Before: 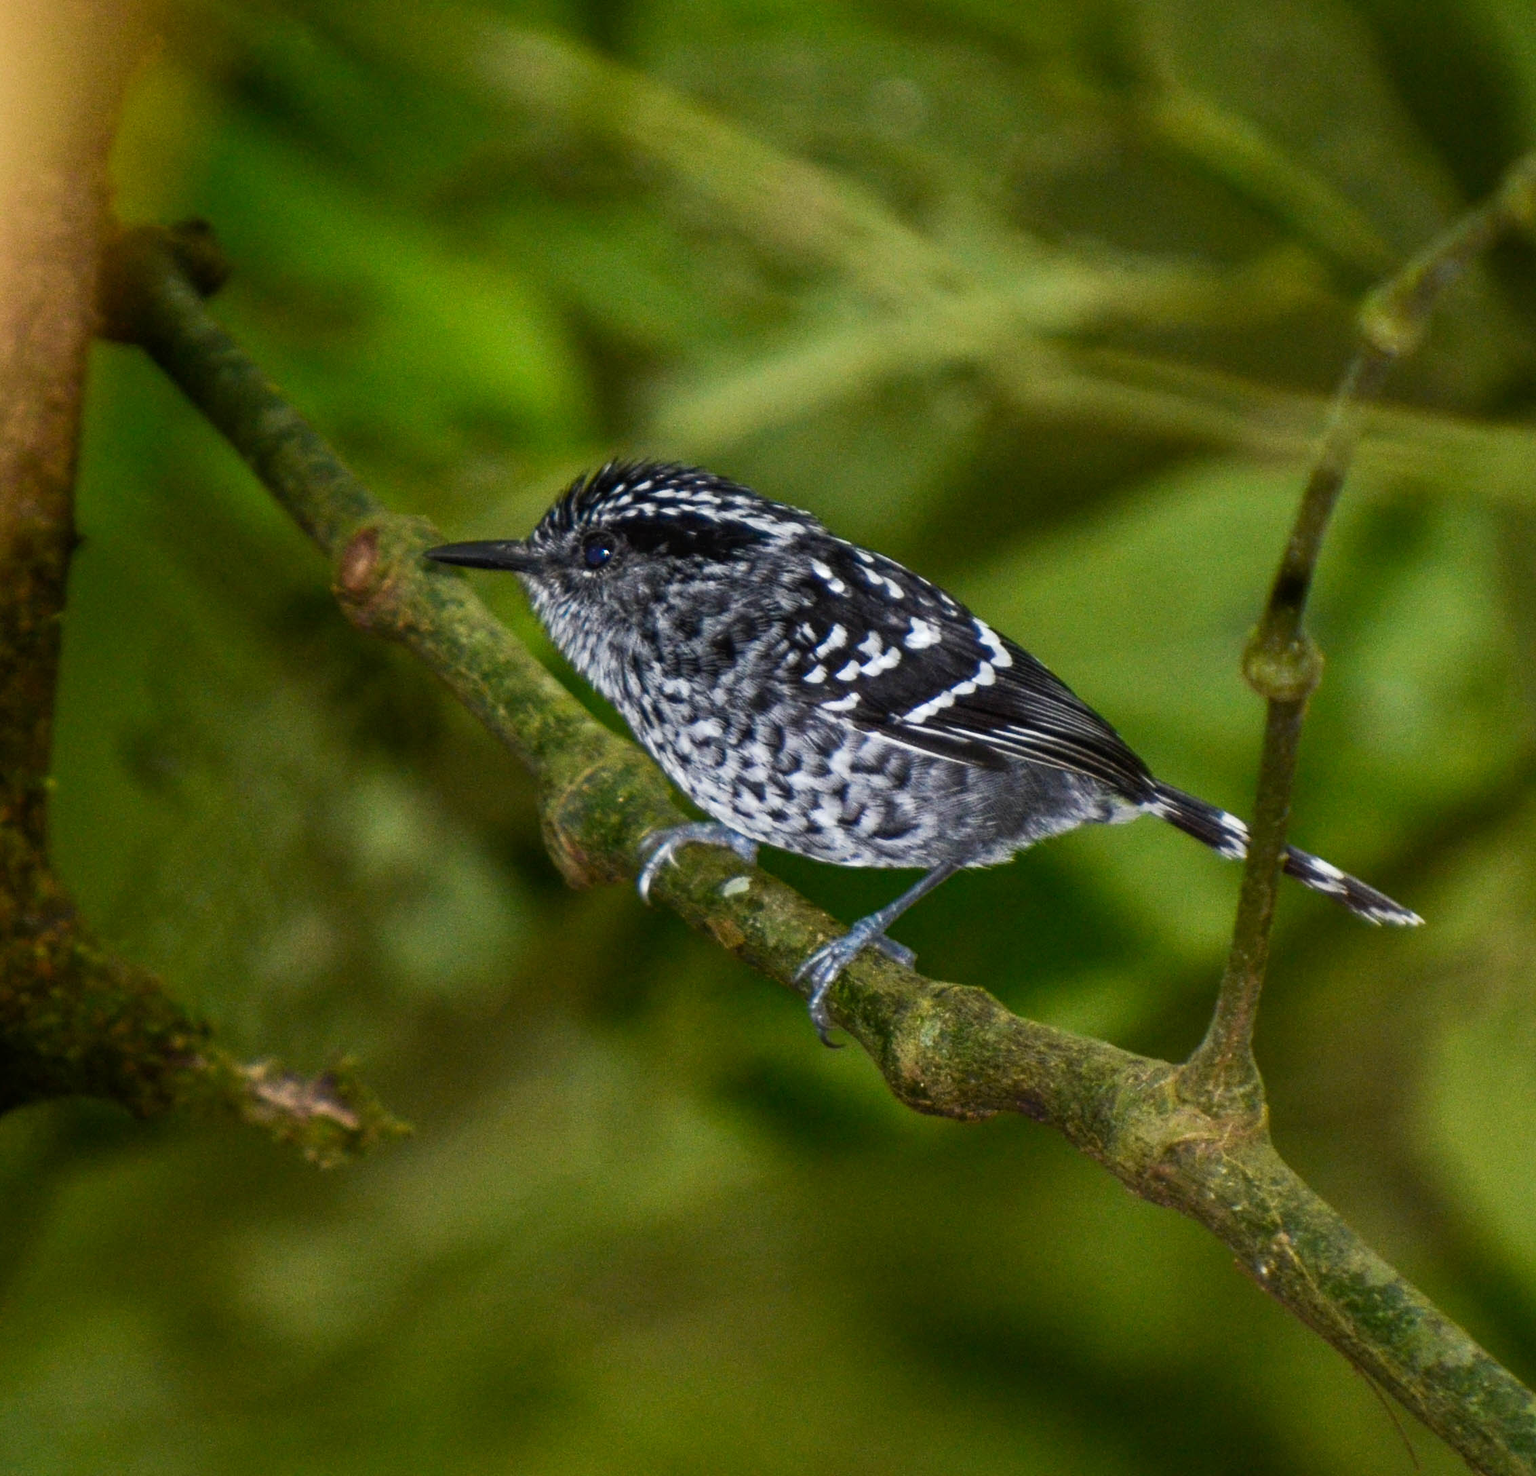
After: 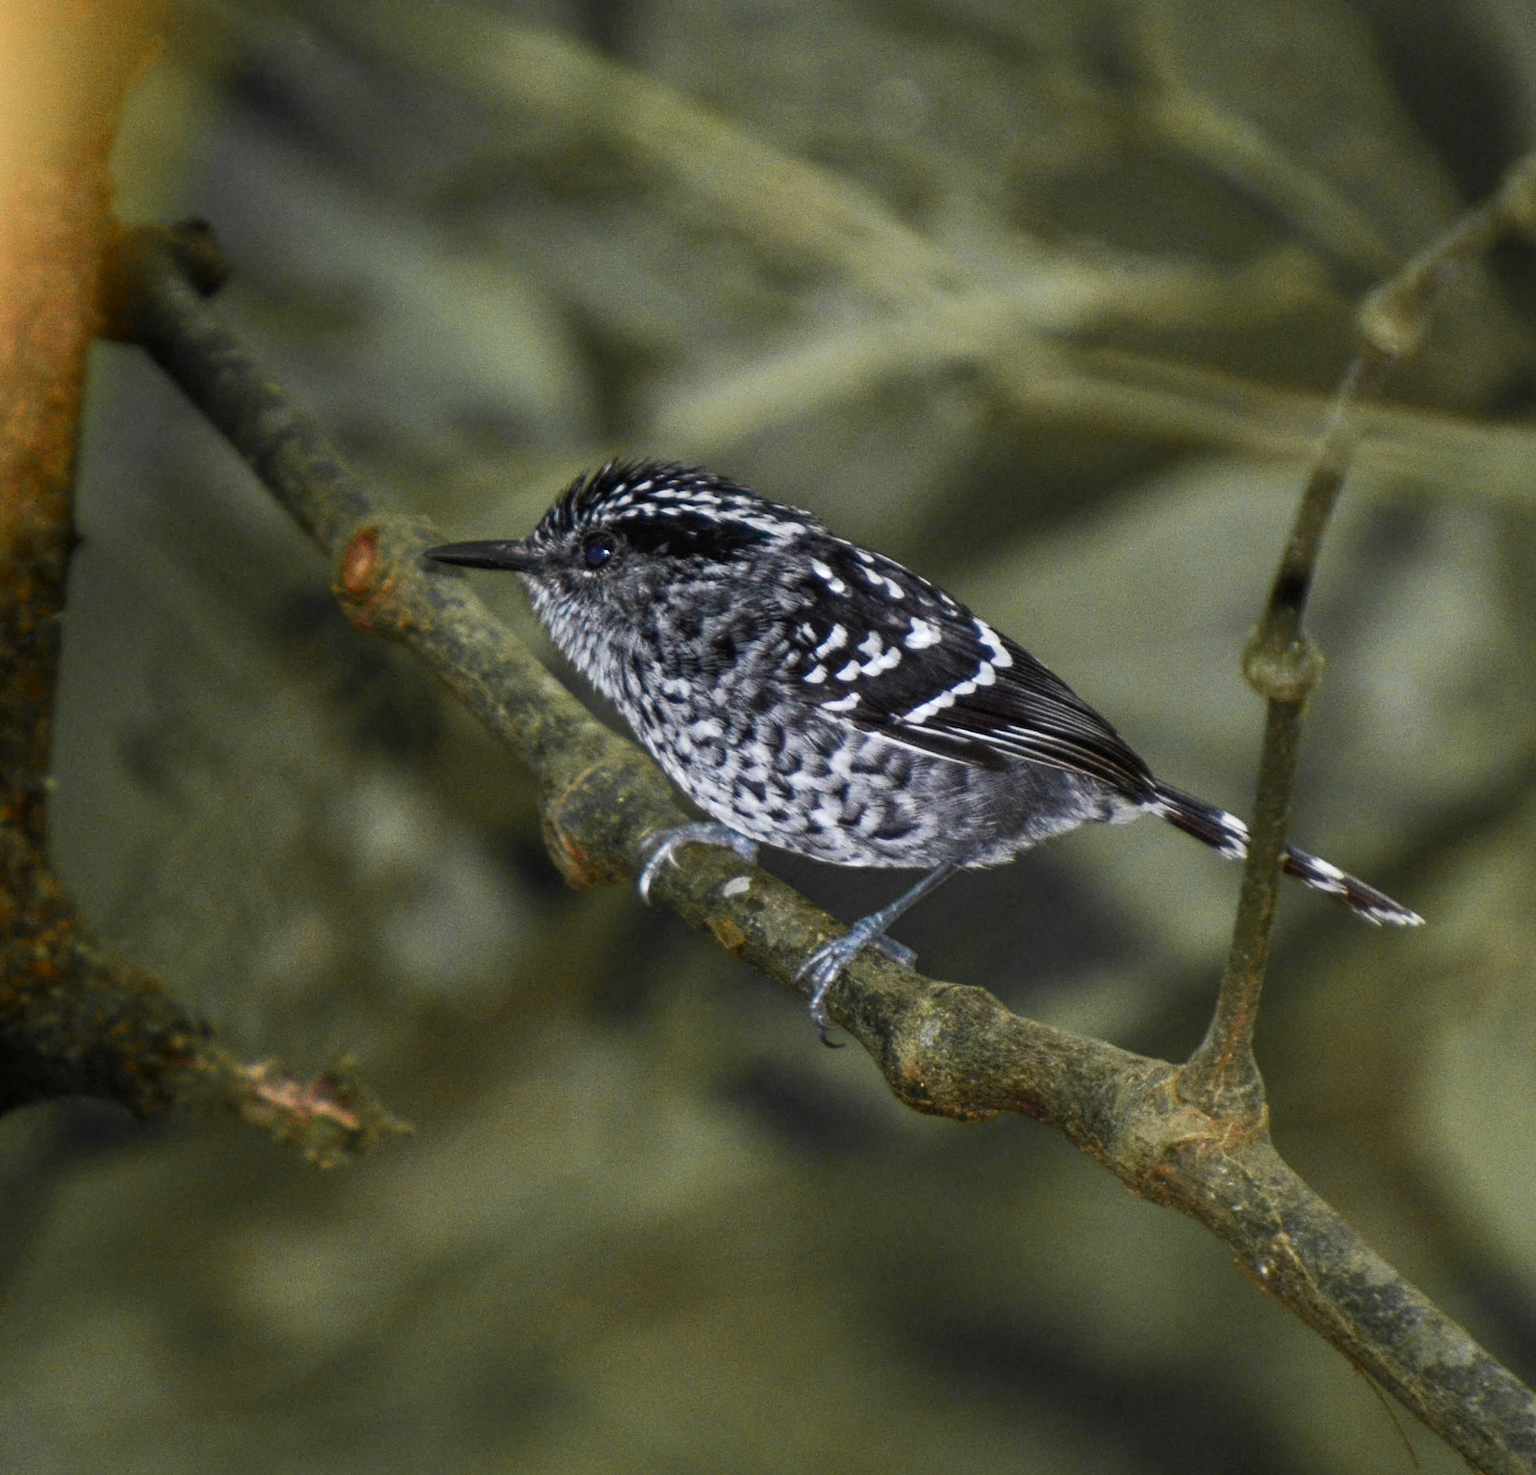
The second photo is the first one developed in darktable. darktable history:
white balance: red 1.004, blue 1.024
color zones: curves: ch1 [(0, 0.679) (0.143, 0.647) (0.286, 0.261) (0.378, -0.011) (0.571, 0.396) (0.714, 0.399) (0.857, 0.406) (1, 0.679)]
